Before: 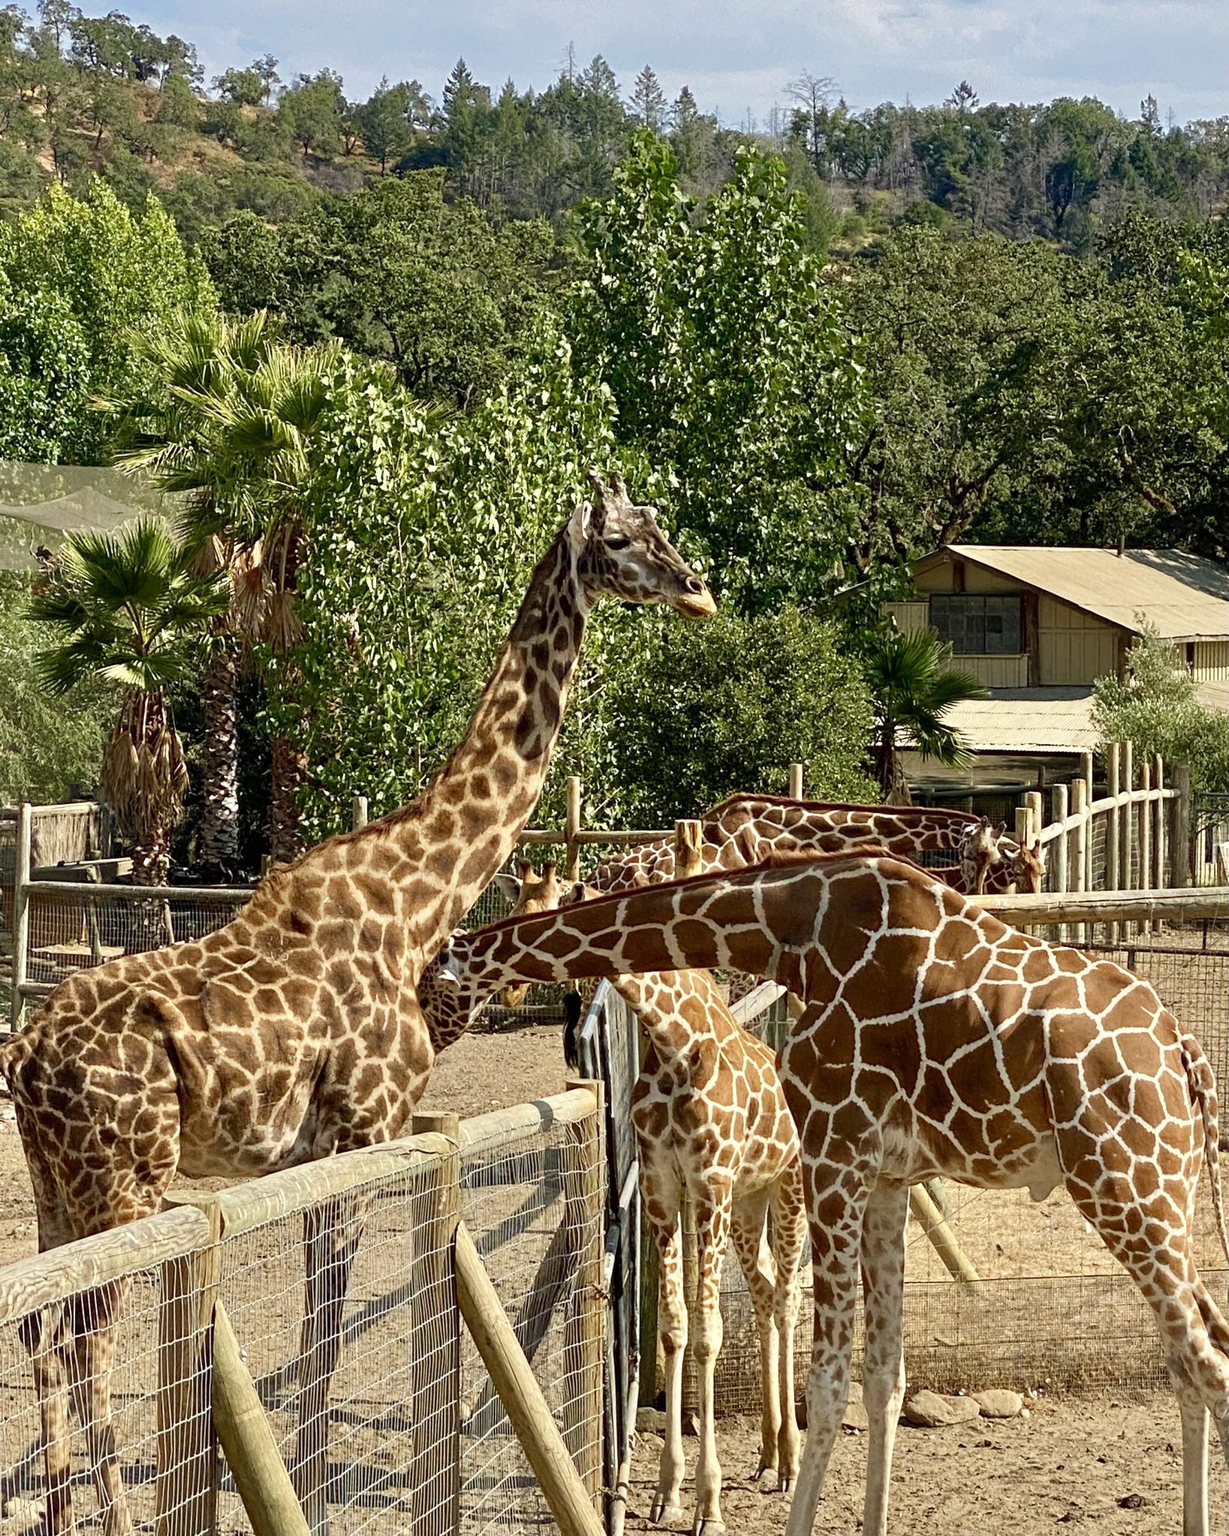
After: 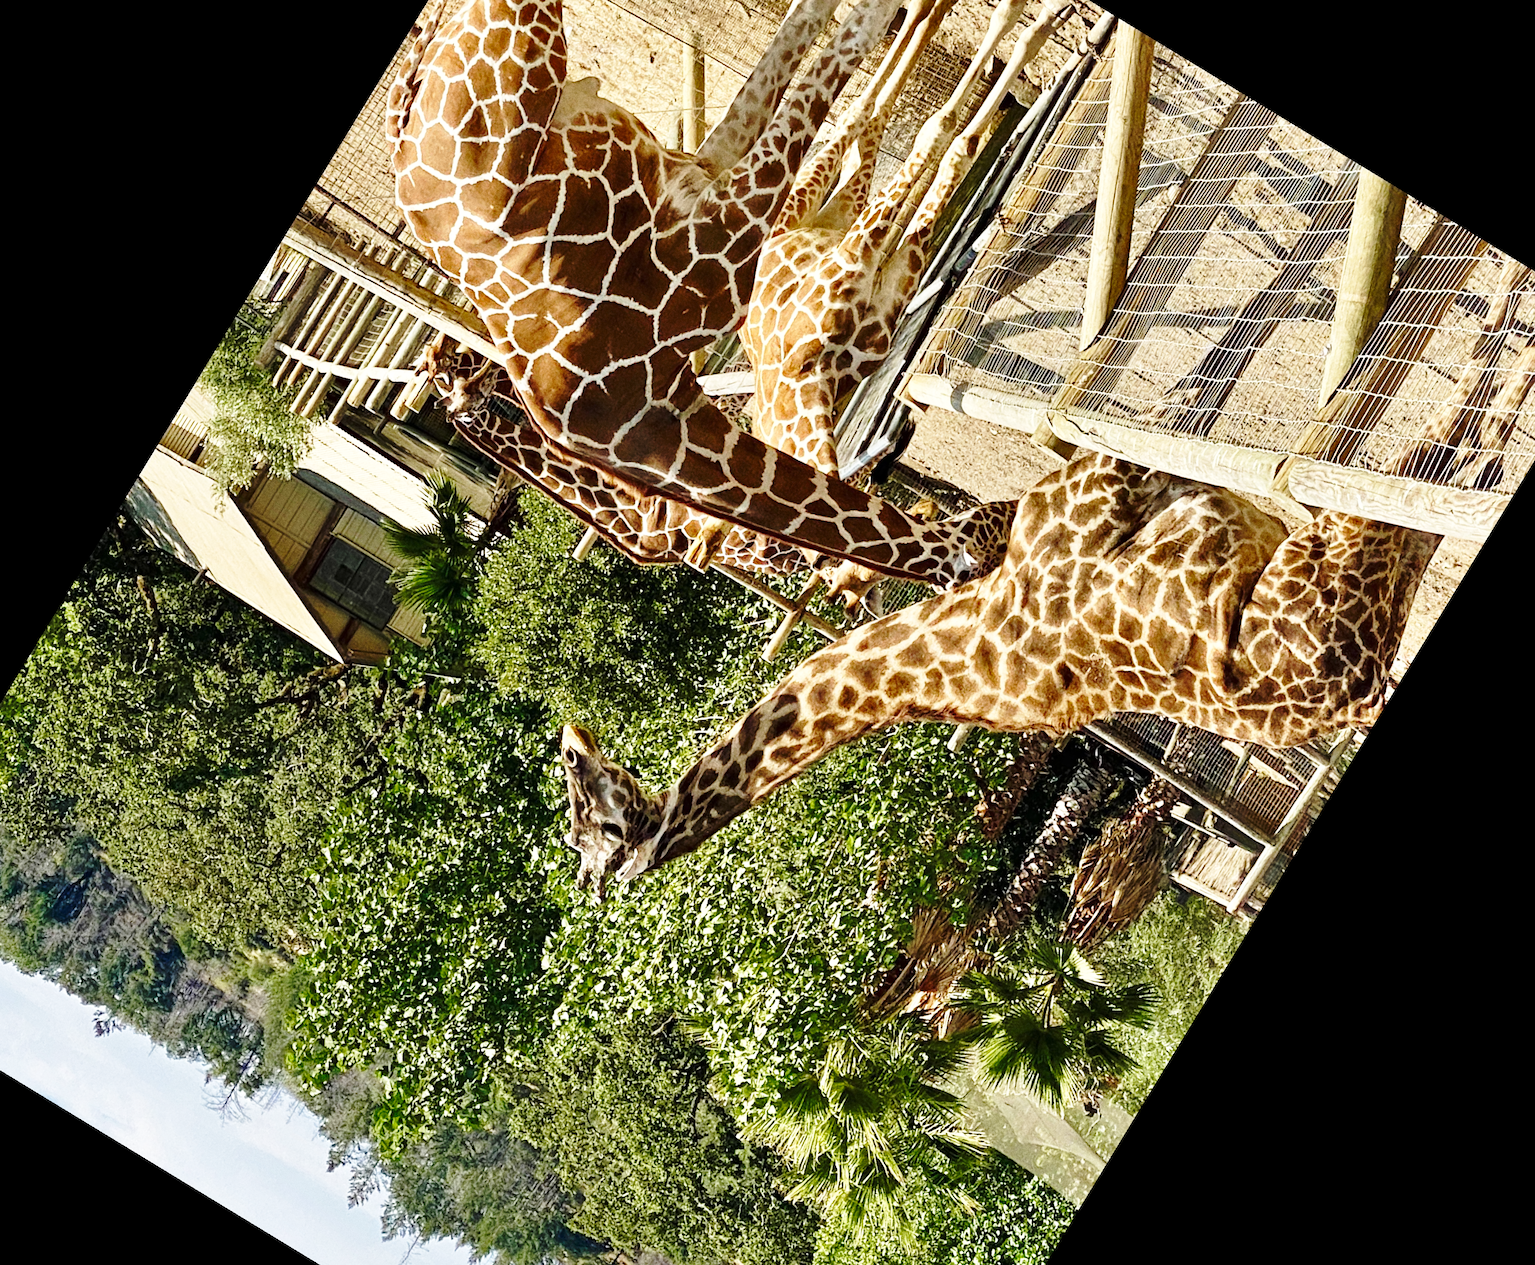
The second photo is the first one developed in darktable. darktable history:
crop and rotate: angle 148.68°, left 9.111%, top 15.603%, right 4.588%, bottom 17.041%
grain: coarseness 0.09 ISO
base curve: curves: ch0 [(0, 0) (0.036, 0.037) (0.121, 0.228) (0.46, 0.76) (0.859, 0.983) (1, 1)], preserve colors none
shadows and highlights: soften with gaussian
tone equalizer: on, module defaults
